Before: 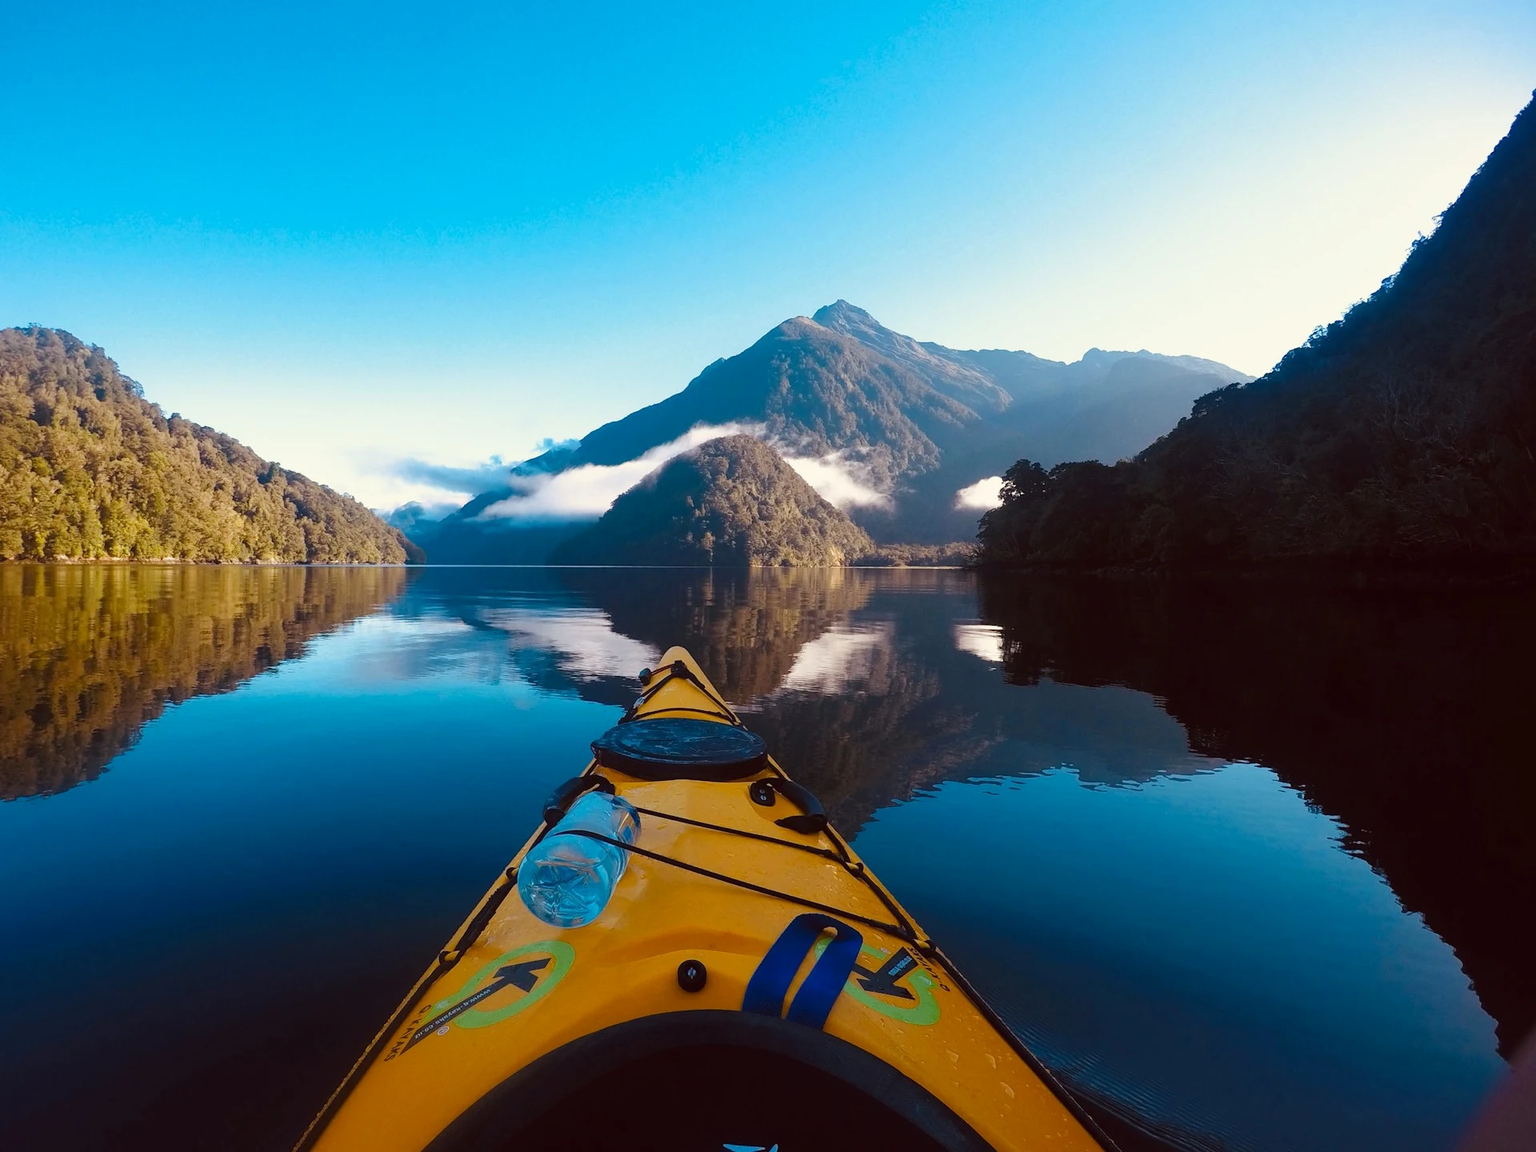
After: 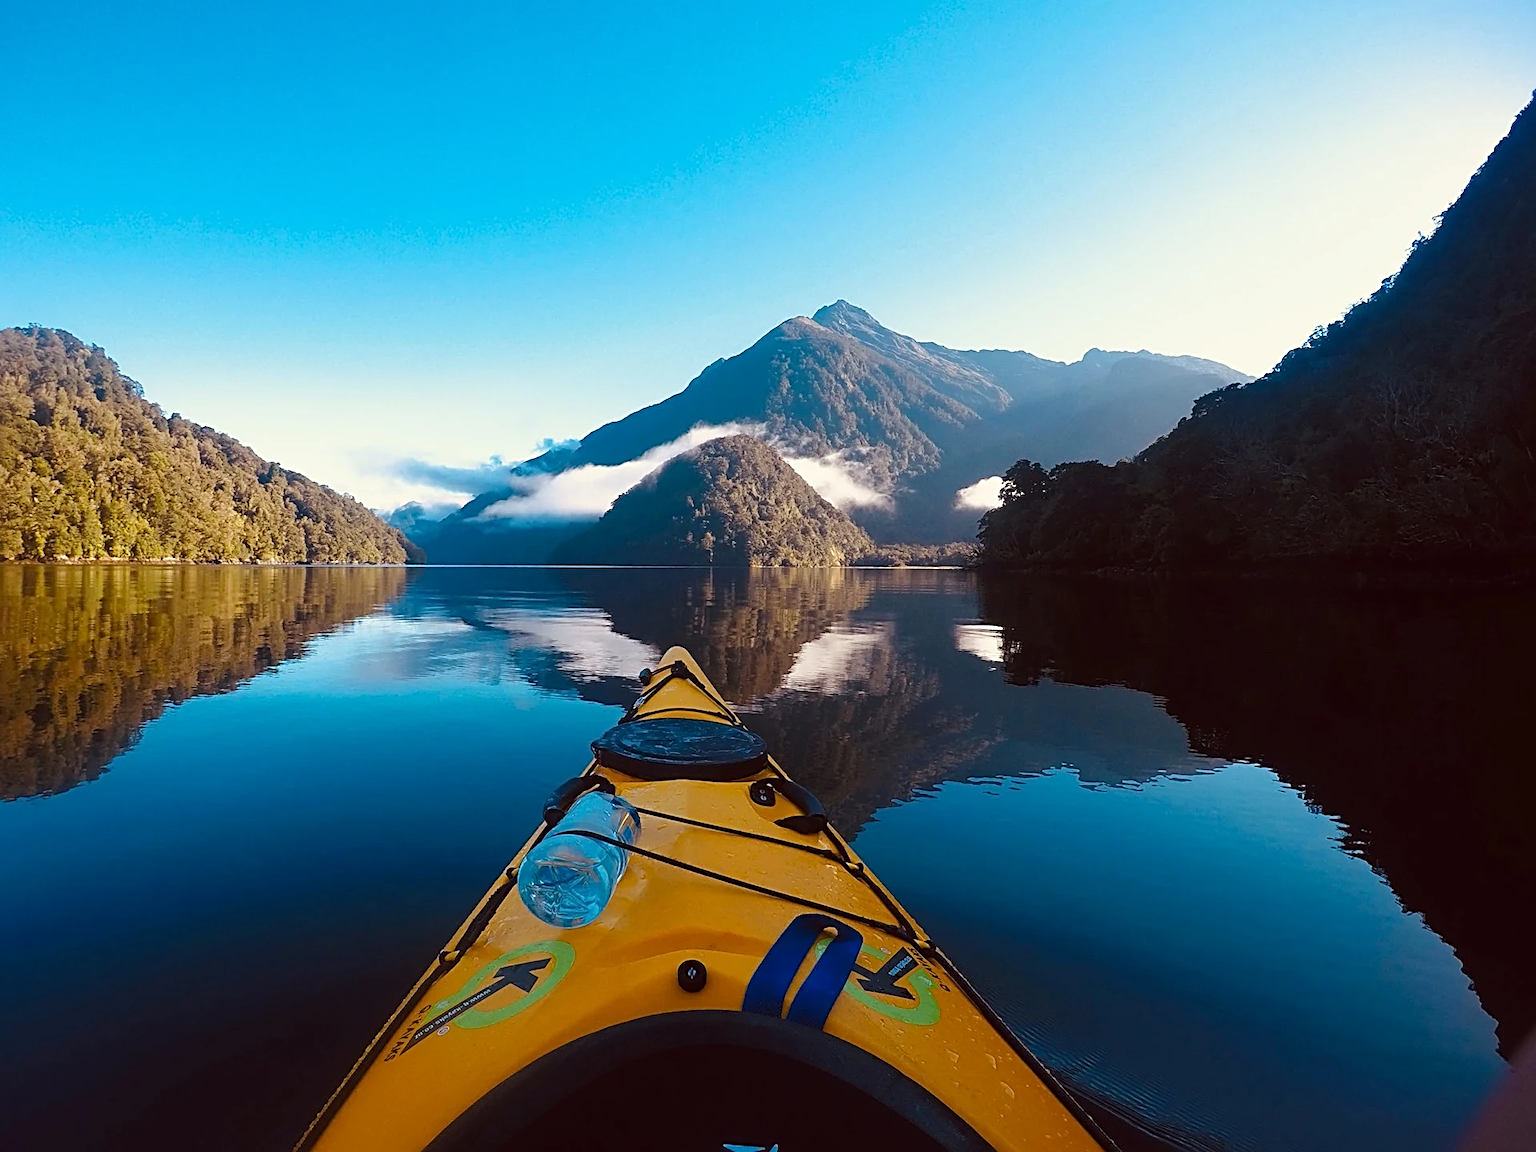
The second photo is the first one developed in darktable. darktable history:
sharpen: radius 2.658, amount 0.658
